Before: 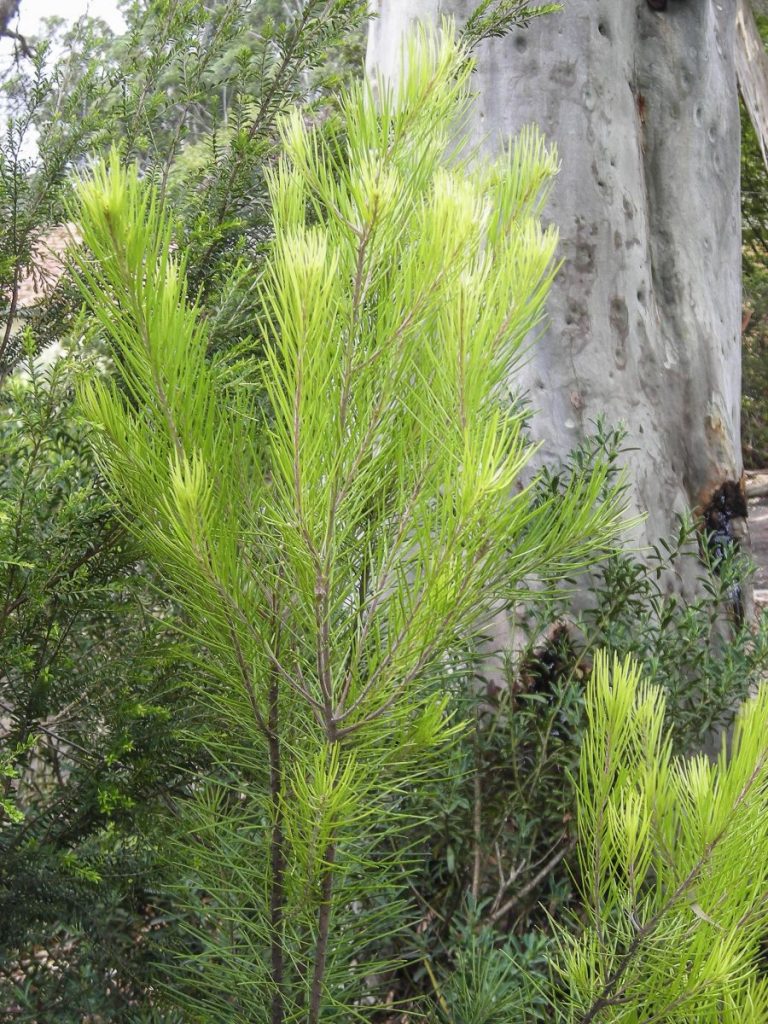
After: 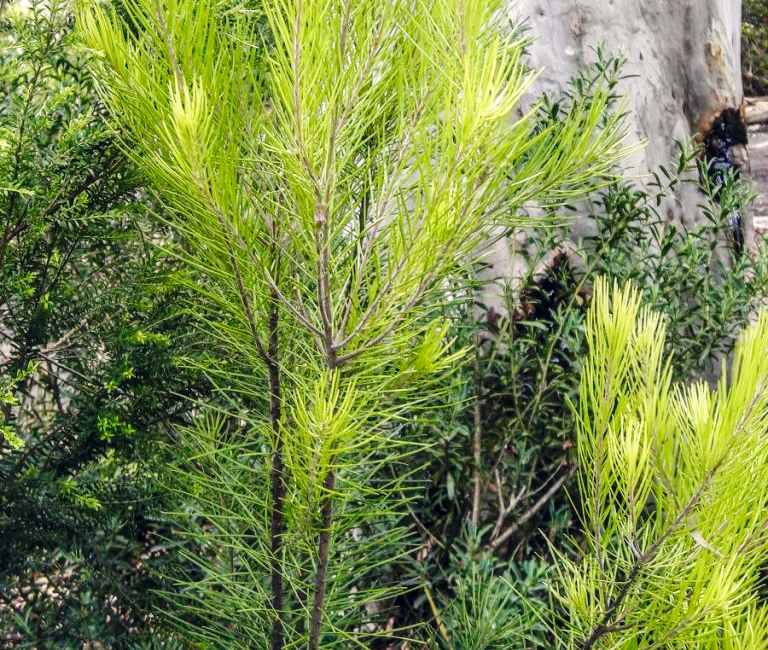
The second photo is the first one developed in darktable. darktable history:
crop and rotate: top 36.435%
color balance rgb: shadows lift › hue 87.51°, highlights gain › chroma 1.62%, highlights gain › hue 55.1°, global offset › chroma 0.1%, global offset › hue 253.66°, linear chroma grading › global chroma 0.5%
base curve: curves: ch0 [(0, 0) (0.036, 0.025) (0.121, 0.166) (0.206, 0.329) (0.605, 0.79) (1, 1)], preserve colors none
local contrast: on, module defaults
